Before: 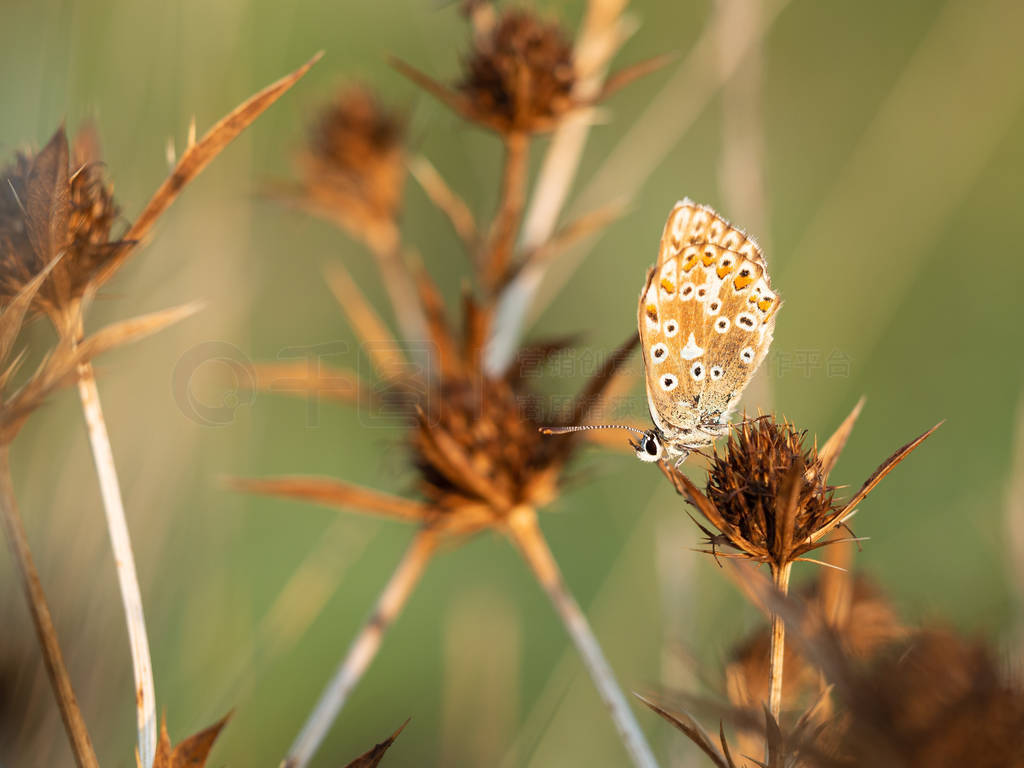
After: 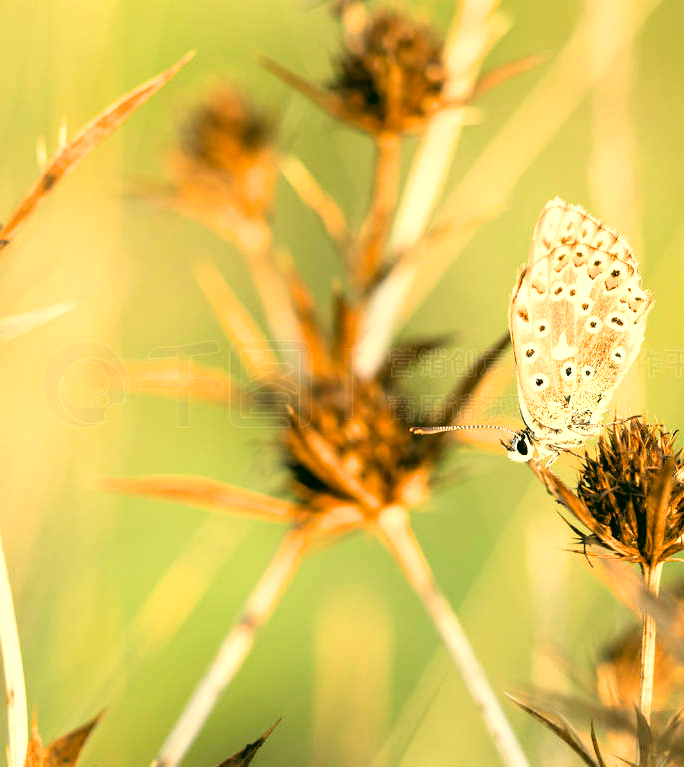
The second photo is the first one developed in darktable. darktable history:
shadows and highlights: radius 46.39, white point adjustment 6.52, compress 79.61%, soften with gaussian
exposure: black level correction 0, exposure 1 EV, compensate exposure bias true, compensate highlight preservation false
crop and rotate: left 12.694%, right 20.449%
filmic rgb: middle gray luminance 12.58%, black relative exposure -10.1 EV, white relative exposure 3.47 EV, target black luminance 0%, hardness 5.75, latitude 44.9%, contrast 1.215, highlights saturation mix 3.99%, shadows ↔ highlights balance 27.16%, iterations of high-quality reconstruction 0
color correction: highlights a* 4.94, highlights b* 24.52, shadows a* -15.88, shadows b* 3.85
